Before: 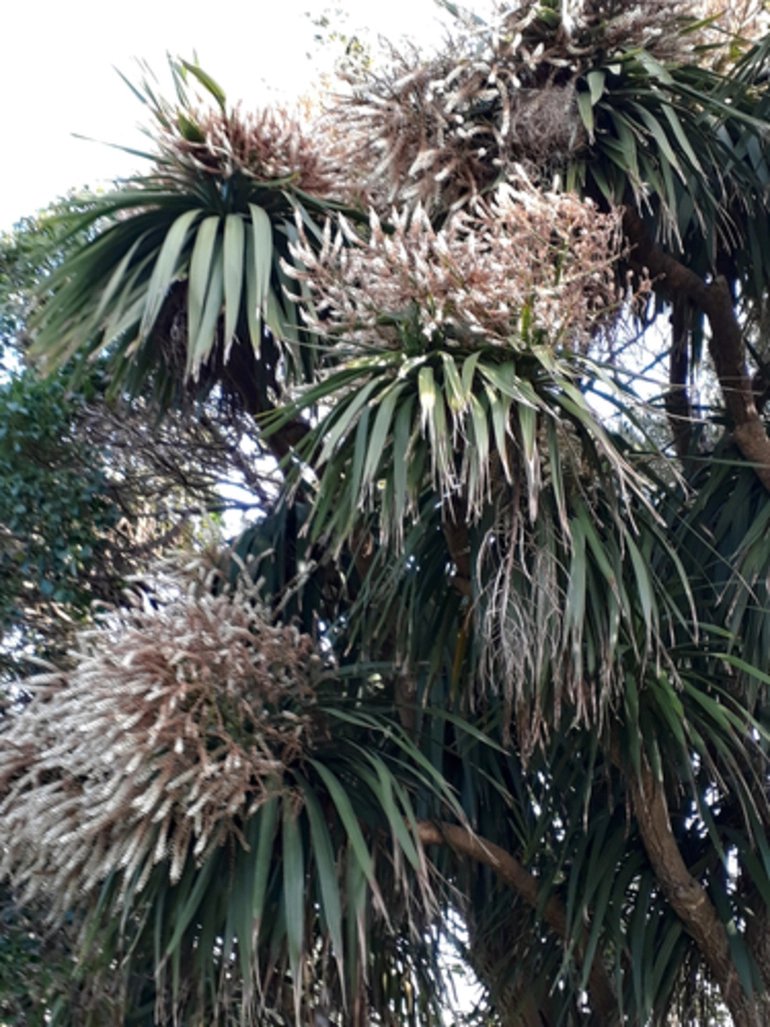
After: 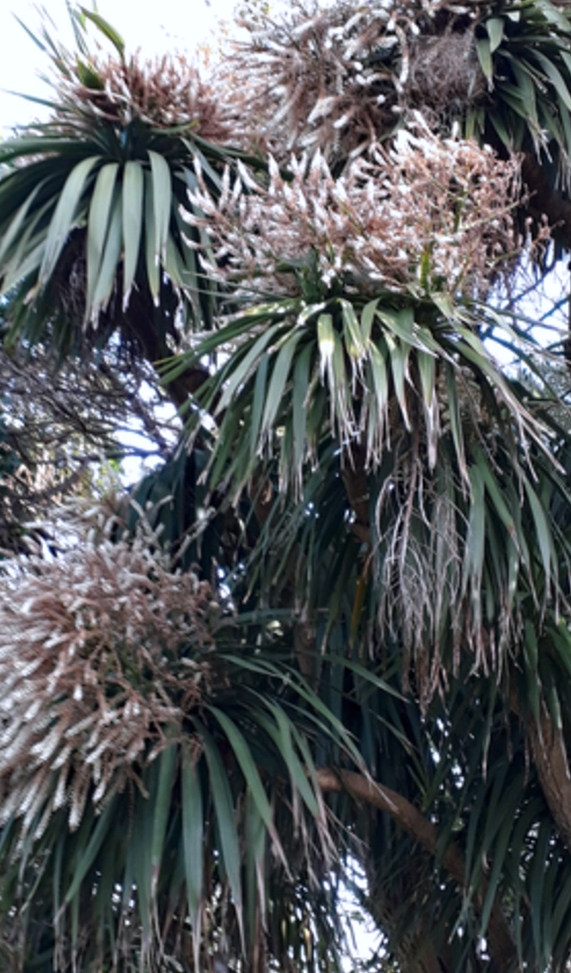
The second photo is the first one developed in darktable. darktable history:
color calibration: illuminant as shot in camera, x 0.358, y 0.373, temperature 4628.91 K
crop and rotate: left 13.15%, top 5.251%, right 12.609%
